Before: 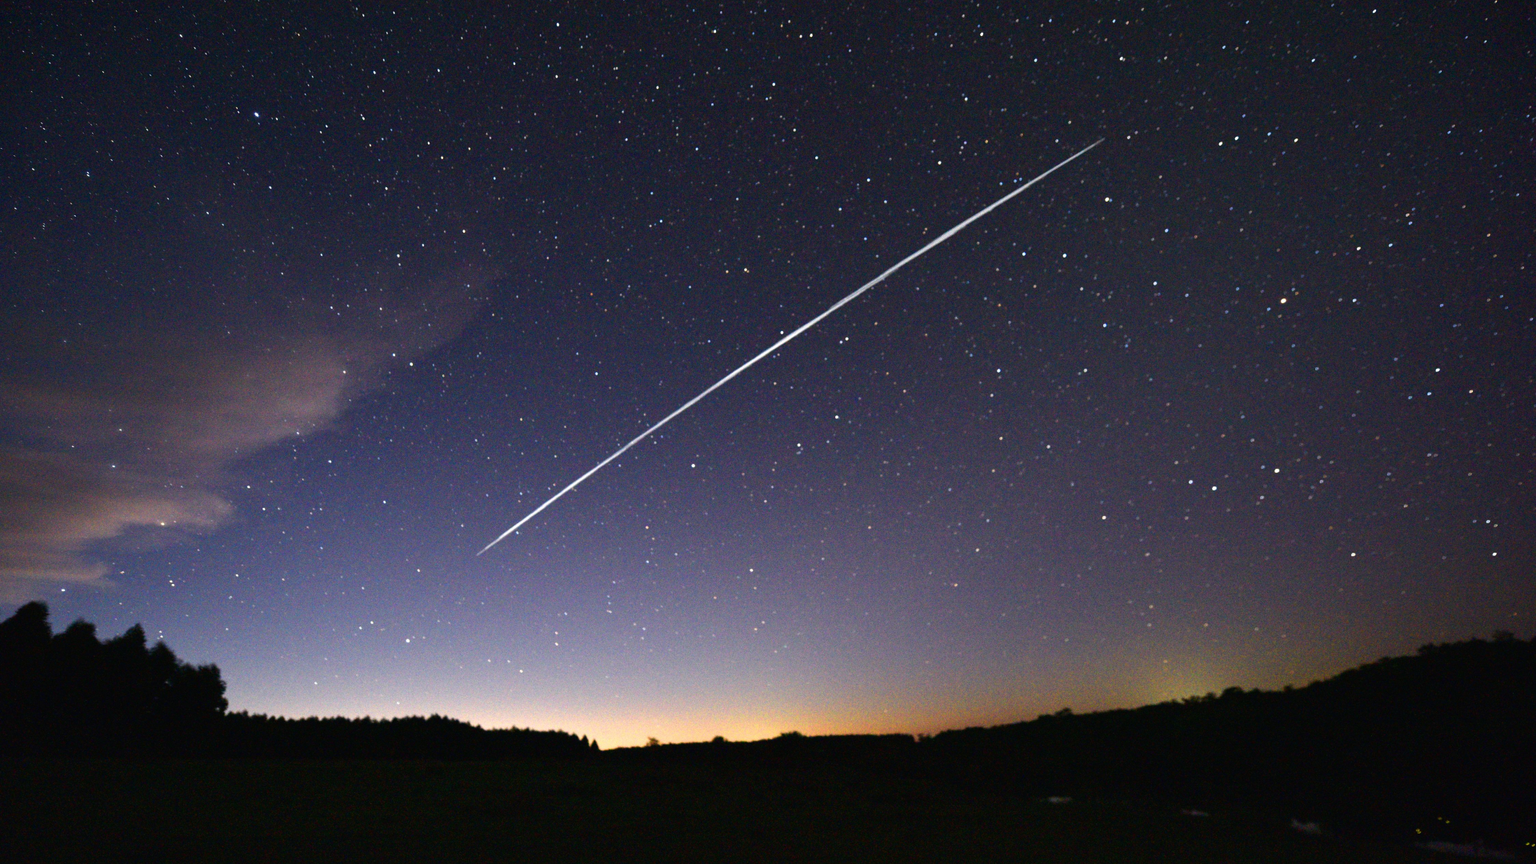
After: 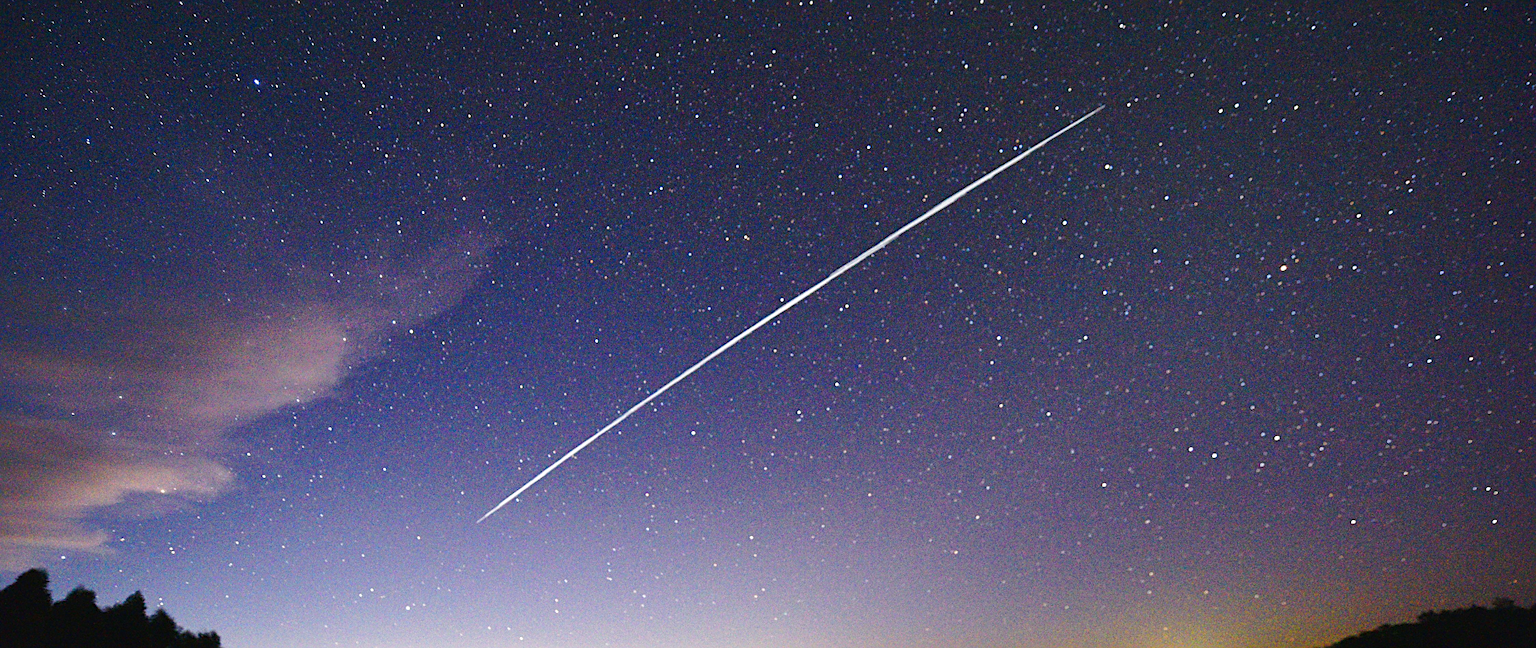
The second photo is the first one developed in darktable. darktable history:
sharpen: on, module defaults
crop: top 3.857%, bottom 21.132%
base curve: curves: ch0 [(0, 0) (0.028, 0.03) (0.121, 0.232) (0.46, 0.748) (0.859, 0.968) (1, 1)], preserve colors none
shadows and highlights: on, module defaults
